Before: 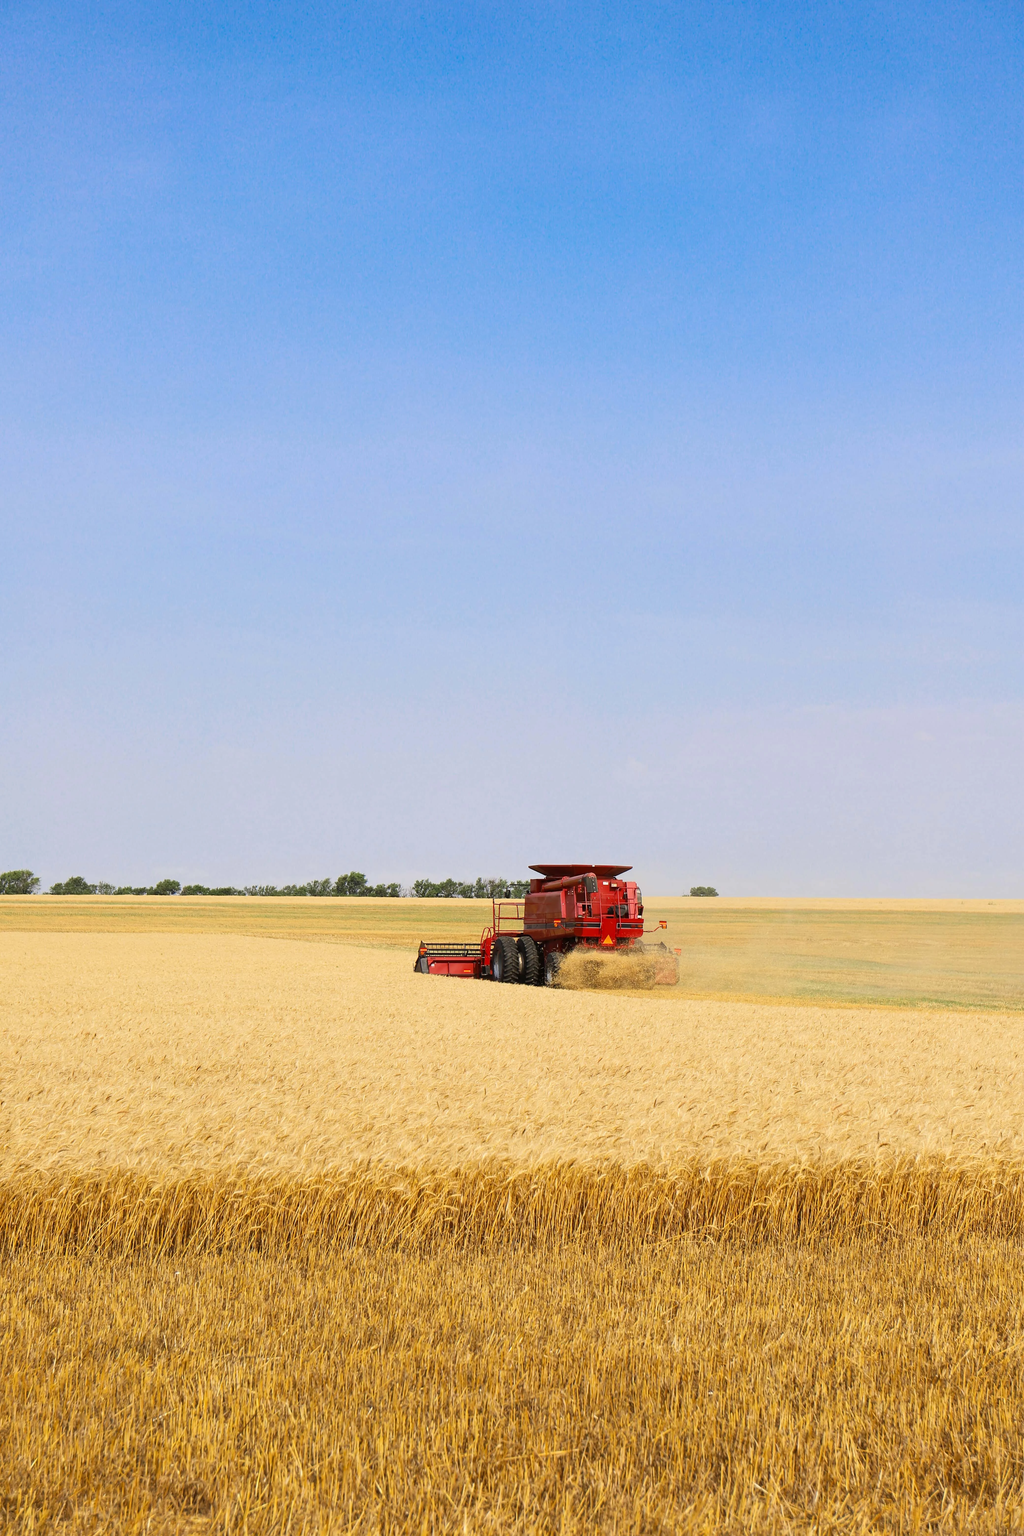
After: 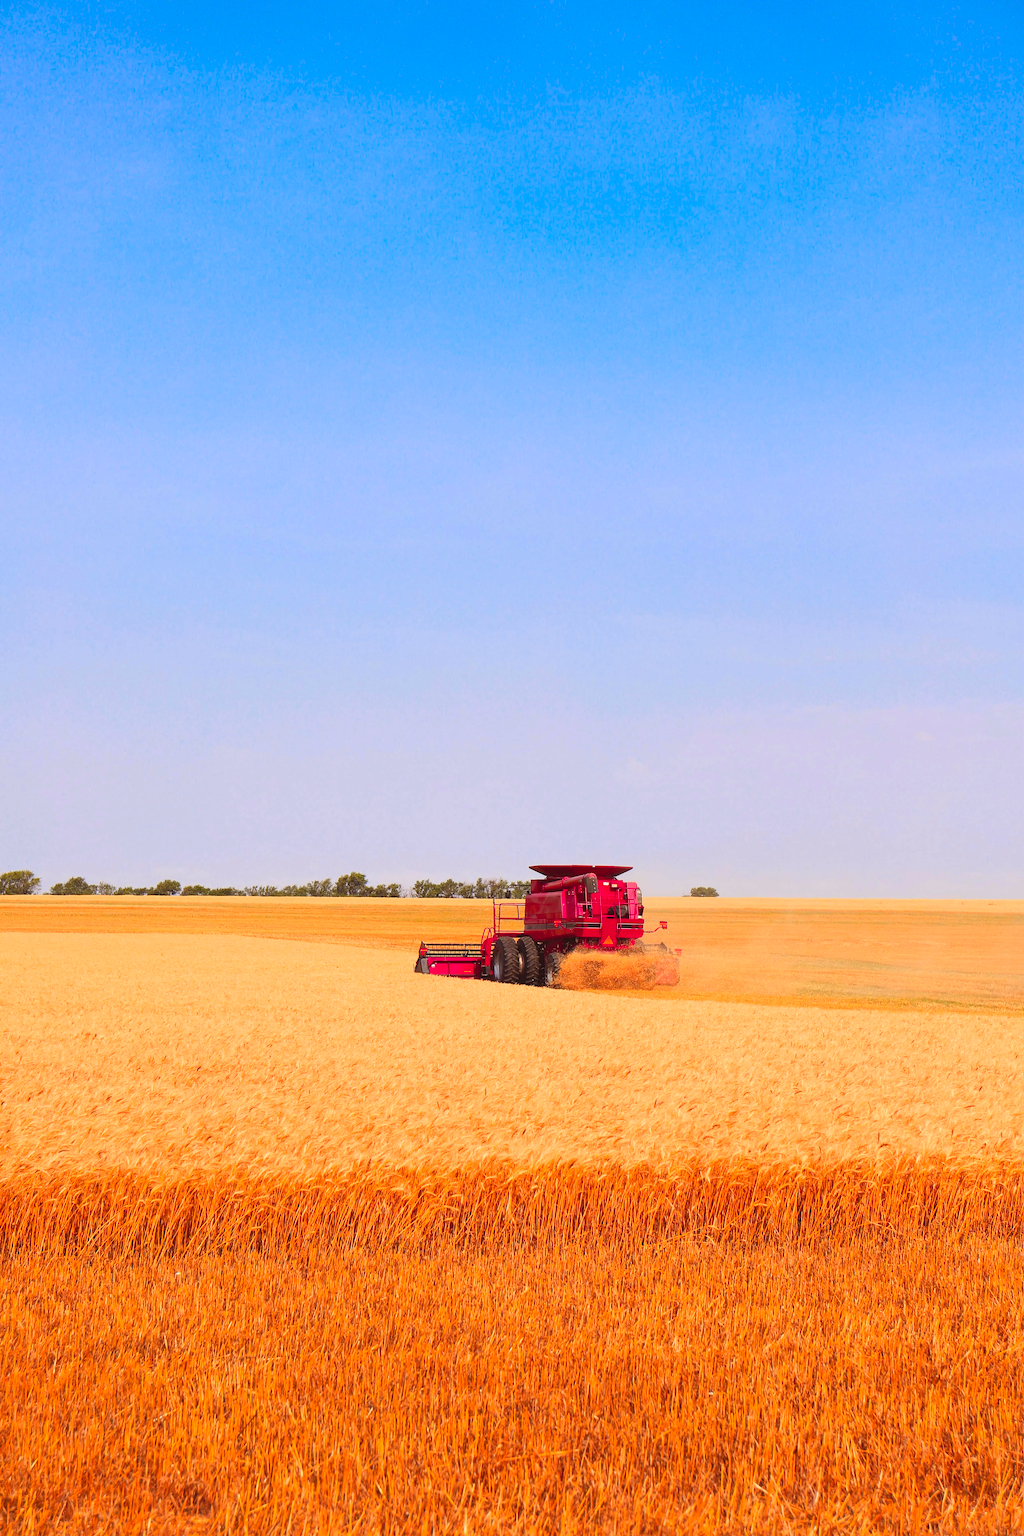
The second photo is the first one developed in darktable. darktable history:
color zones: curves: ch1 [(0.263, 0.53) (0.376, 0.287) (0.487, 0.512) (0.748, 0.547) (1, 0.513)]; ch2 [(0.262, 0.45) (0.751, 0.477)], mix 31.98%
color balance rgb: perceptual saturation grading › global saturation 30%, global vibrance 10%
rgb levels: mode RGB, independent channels, levels [[0, 0.474, 1], [0, 0.5, 1], [0, 0.5, 1]]
exposure: black level correction -0.005, exposure 0.054 EV, compensate highlight preservation false
